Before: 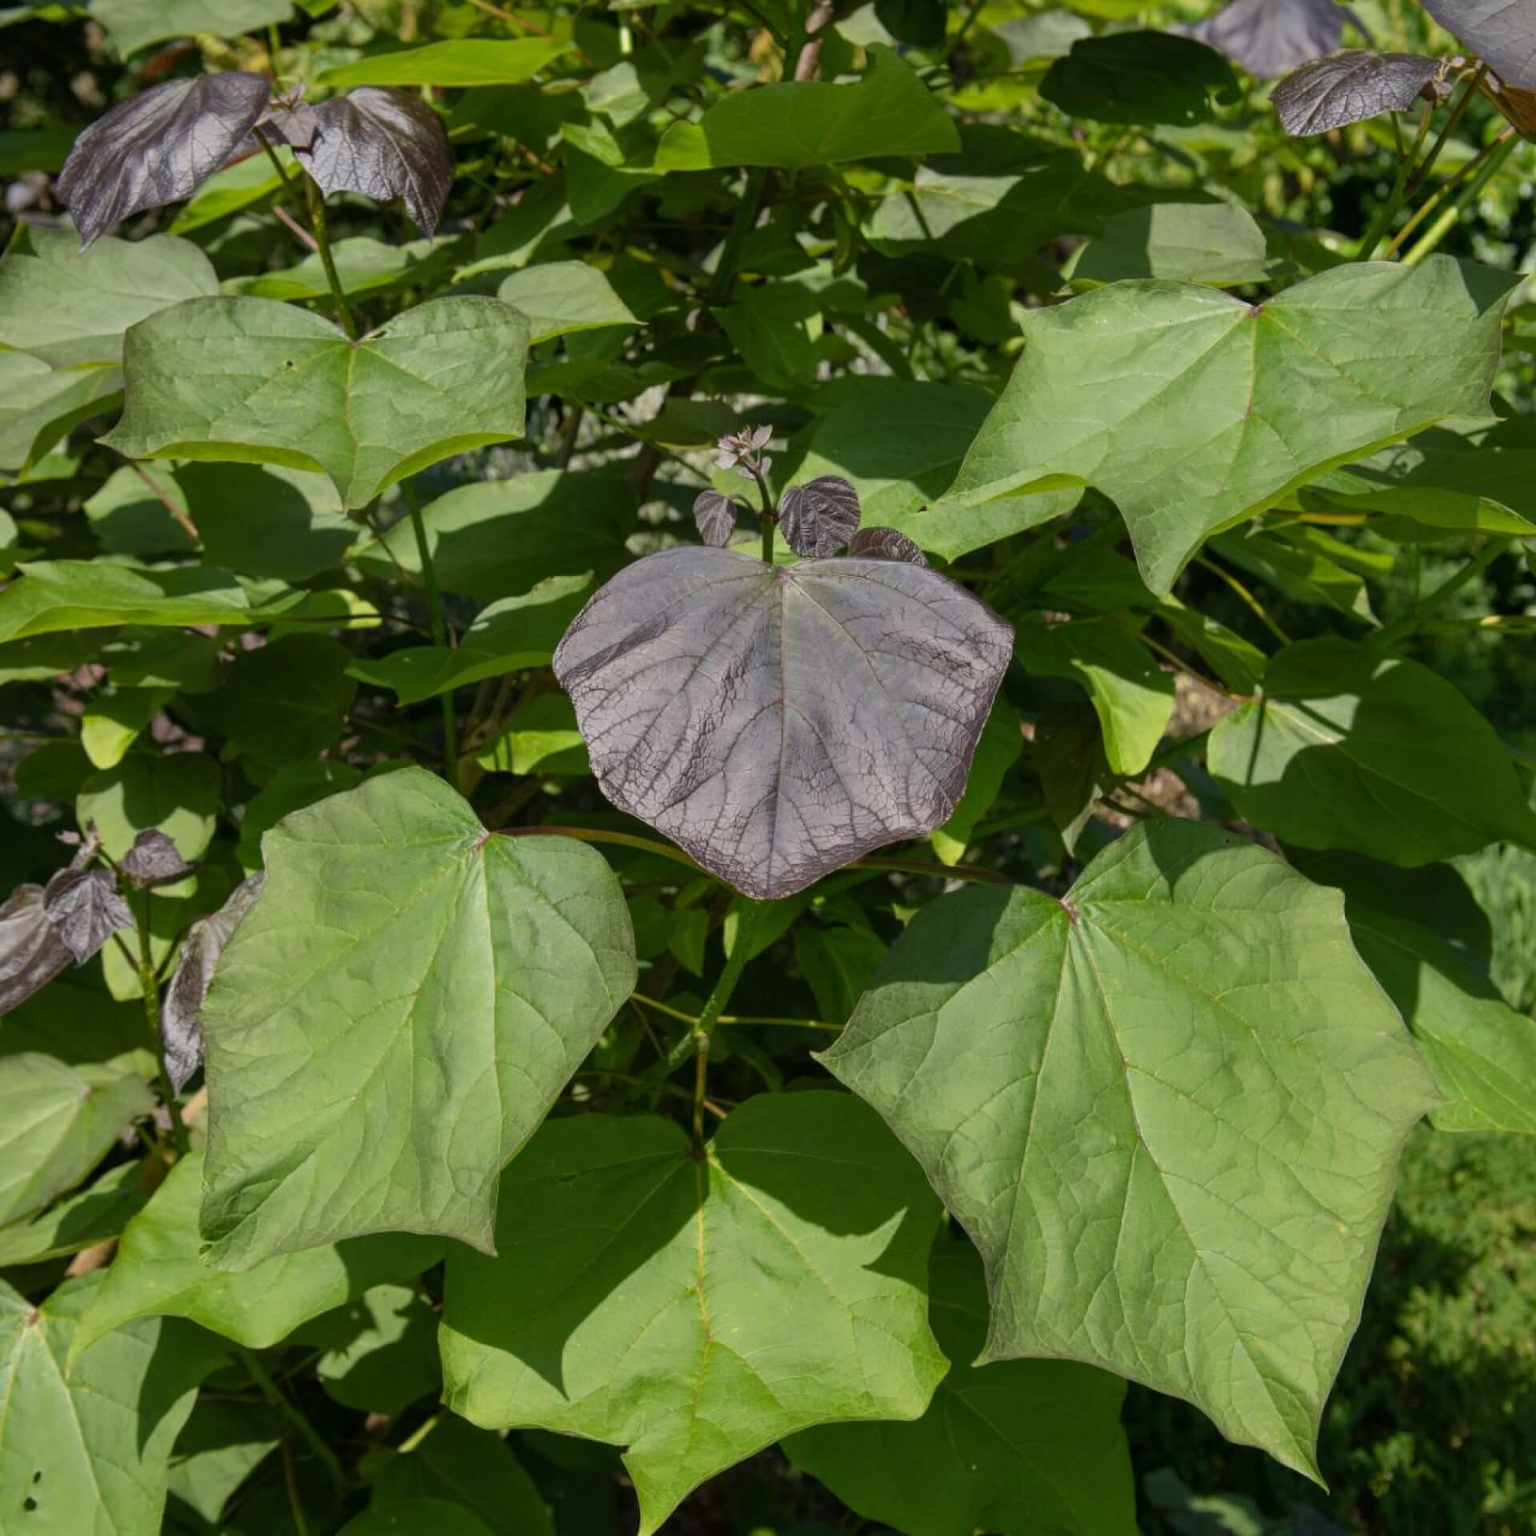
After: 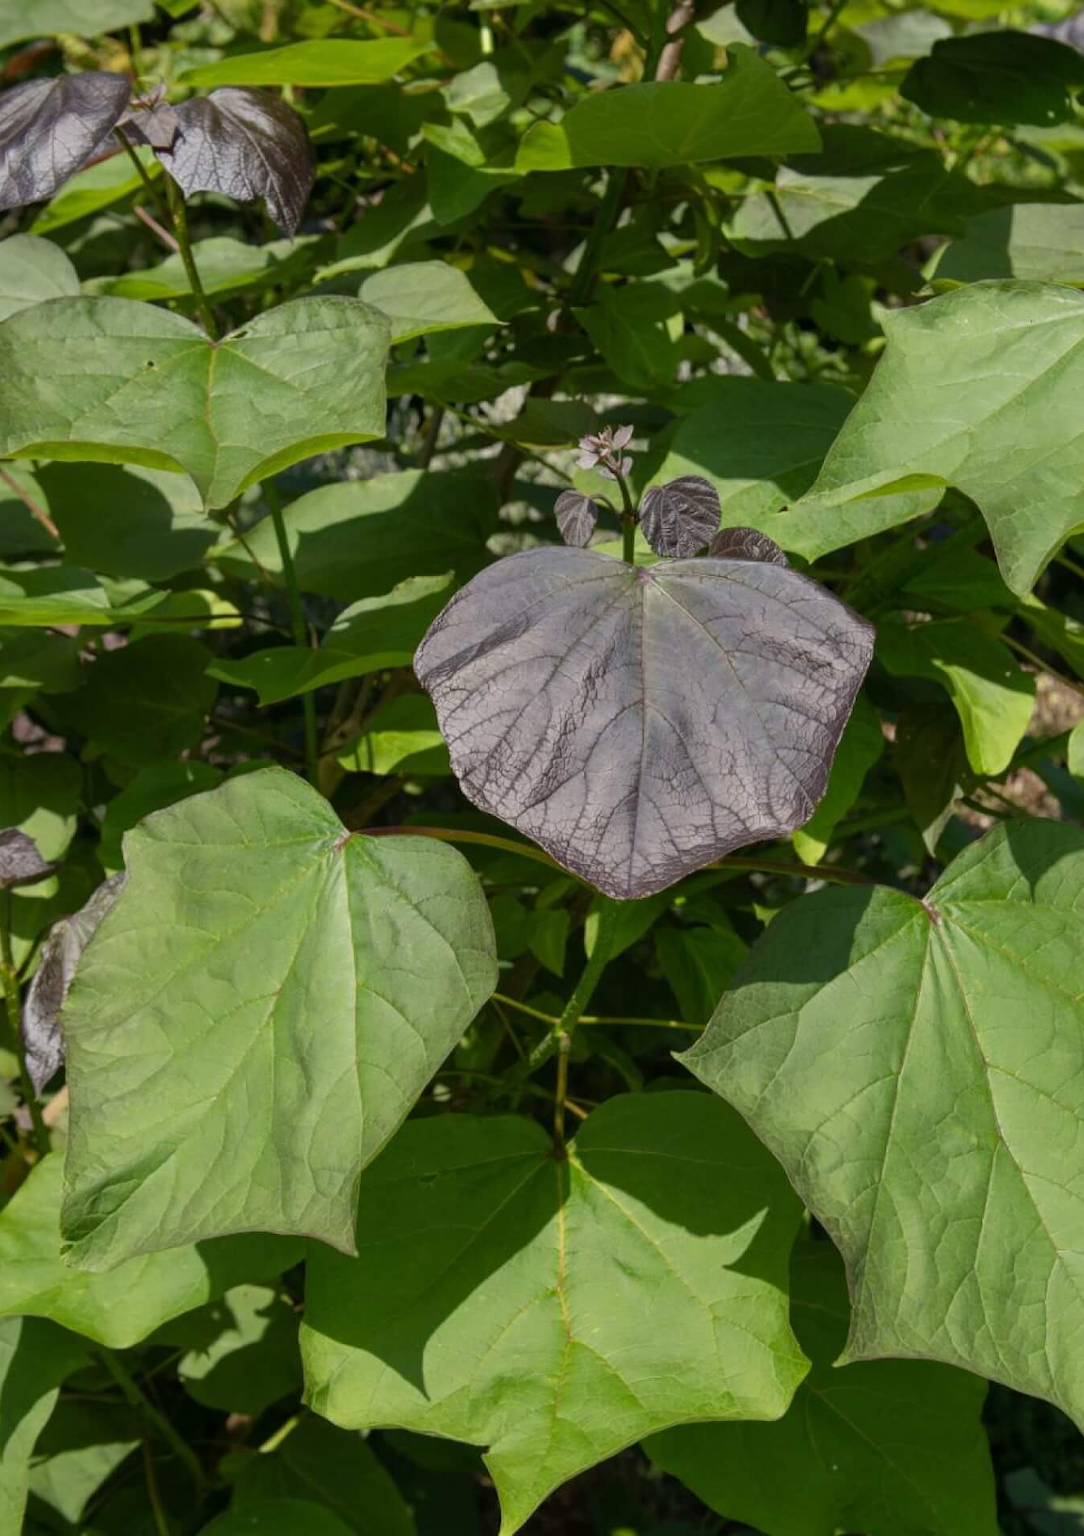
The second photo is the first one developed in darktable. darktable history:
crop and rotate: left 9.086%, right 20.306%
